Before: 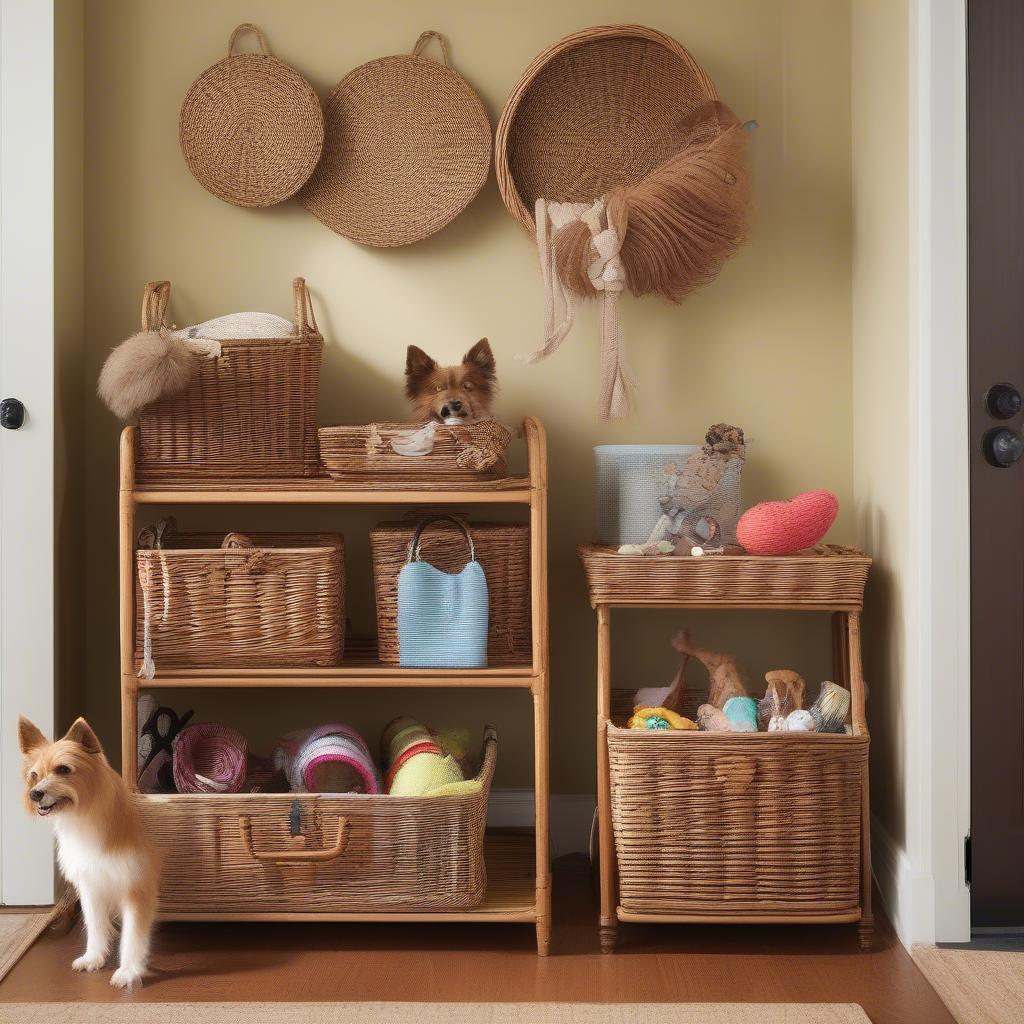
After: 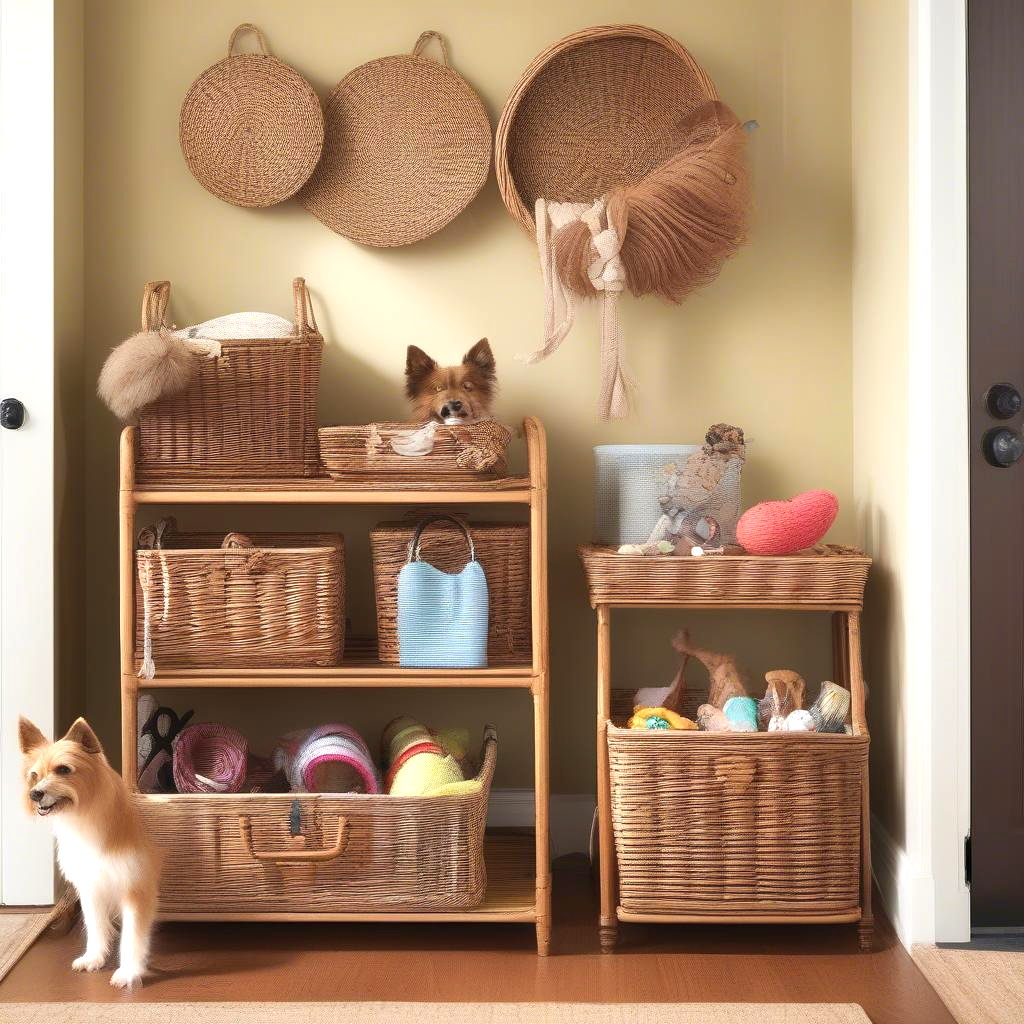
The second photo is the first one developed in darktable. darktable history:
local contrast: mode bilateral grid, contrast 15, coarseness 35, detail 105%, midtone range 0.2
exposure: black level correction 0, exposure 0.595 EV, compensate highlight preservation false
